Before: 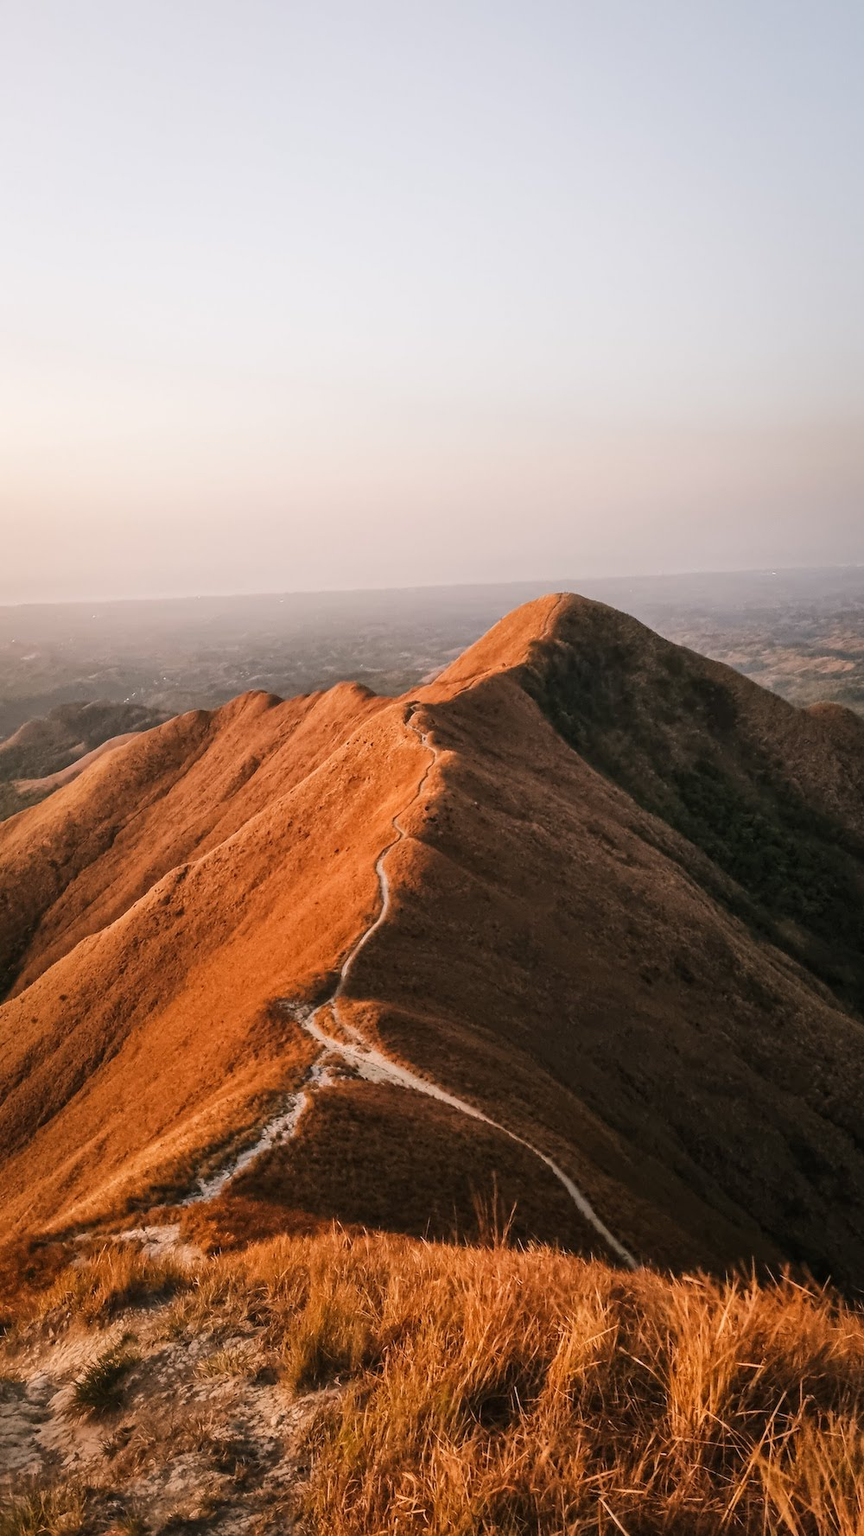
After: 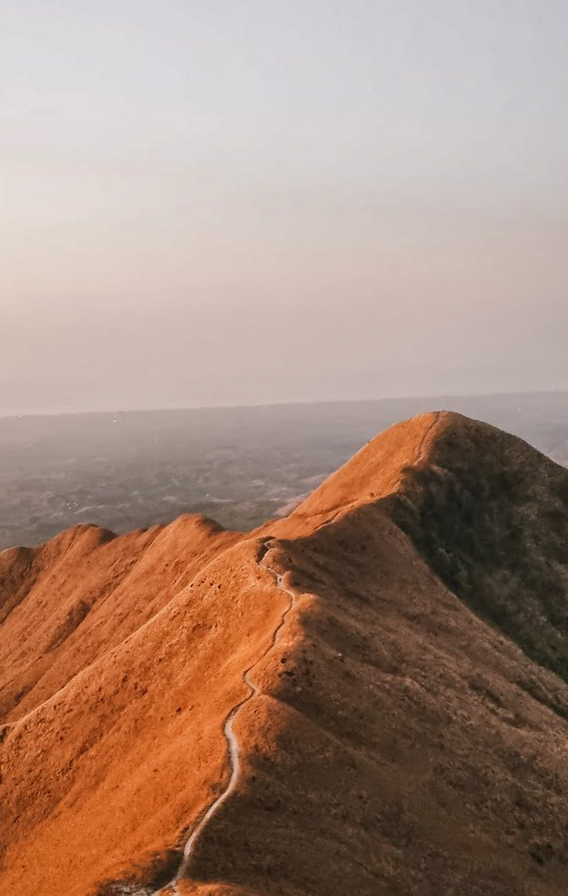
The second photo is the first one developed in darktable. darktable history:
shadows and highlights: low approximation 0.01, soften with gaussian
tone curve: curves: ch0 [(0, 0) (0.077, 0.082) (0.765, 0.73) (1, 1)], color space Lab, linked channels, preserve colors none
crop: left 21.195%, top 15.492%, right 21.964%, bottom 34.073%
